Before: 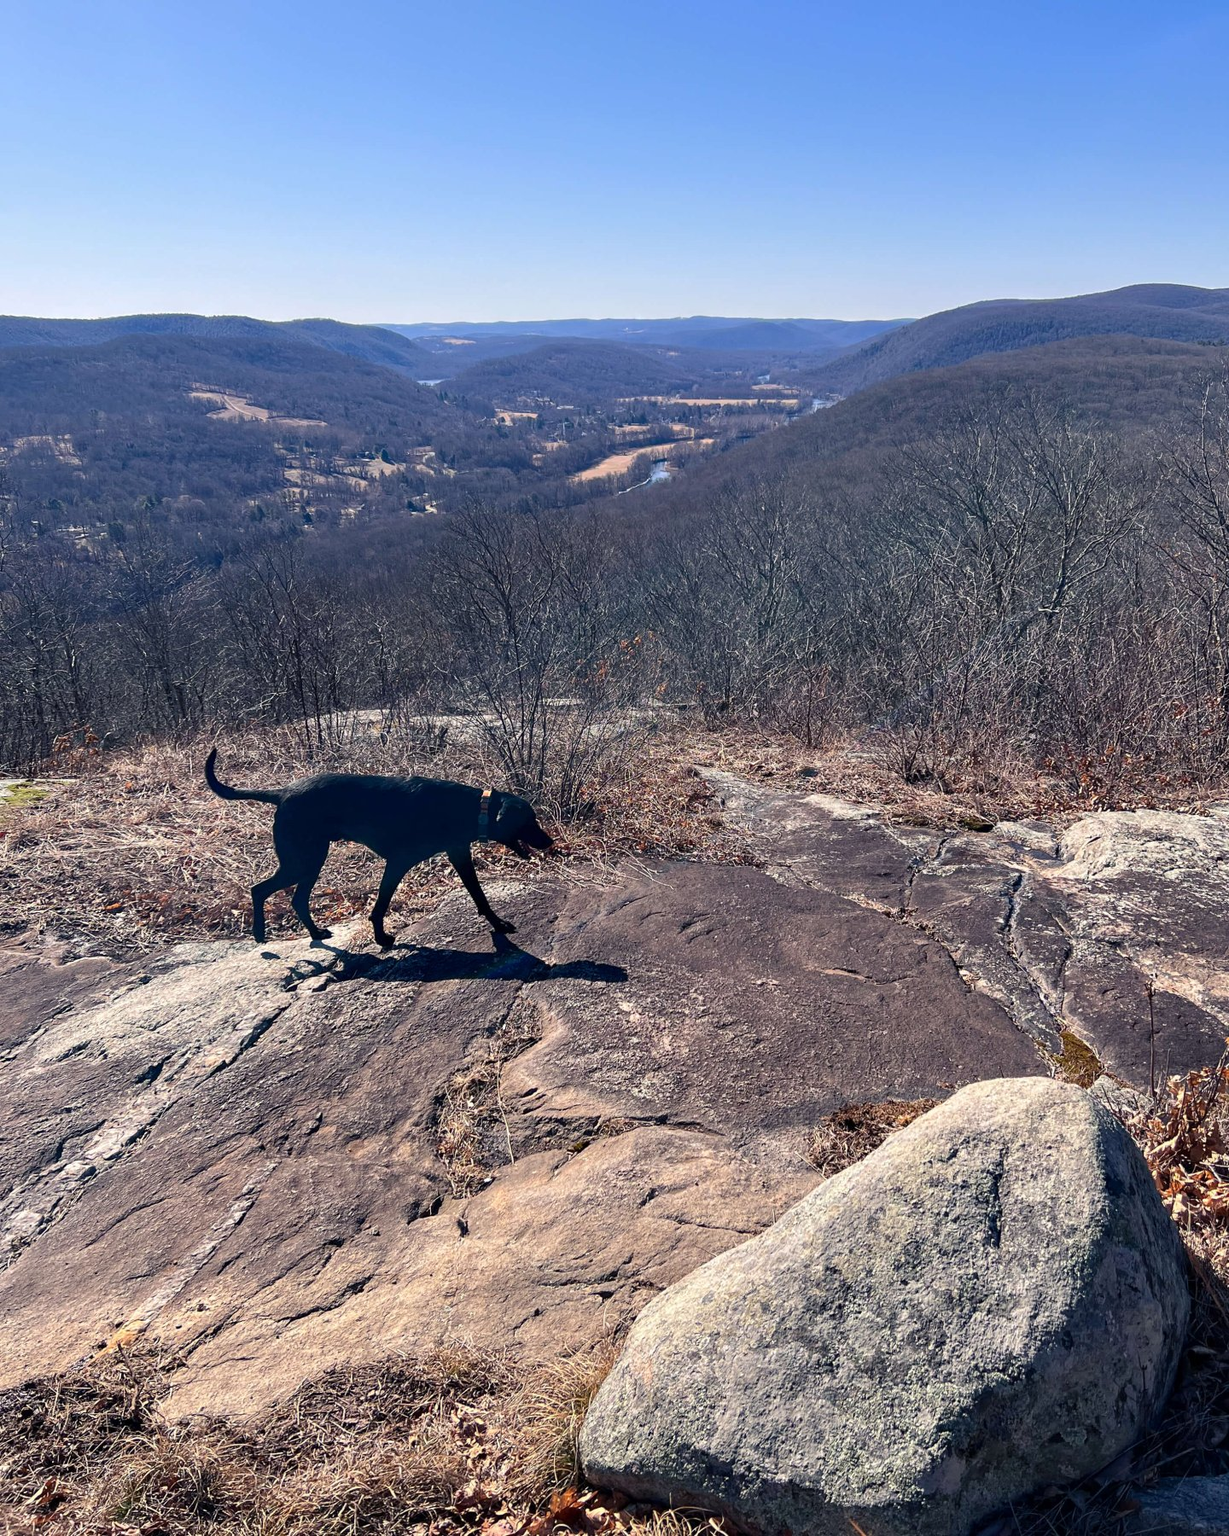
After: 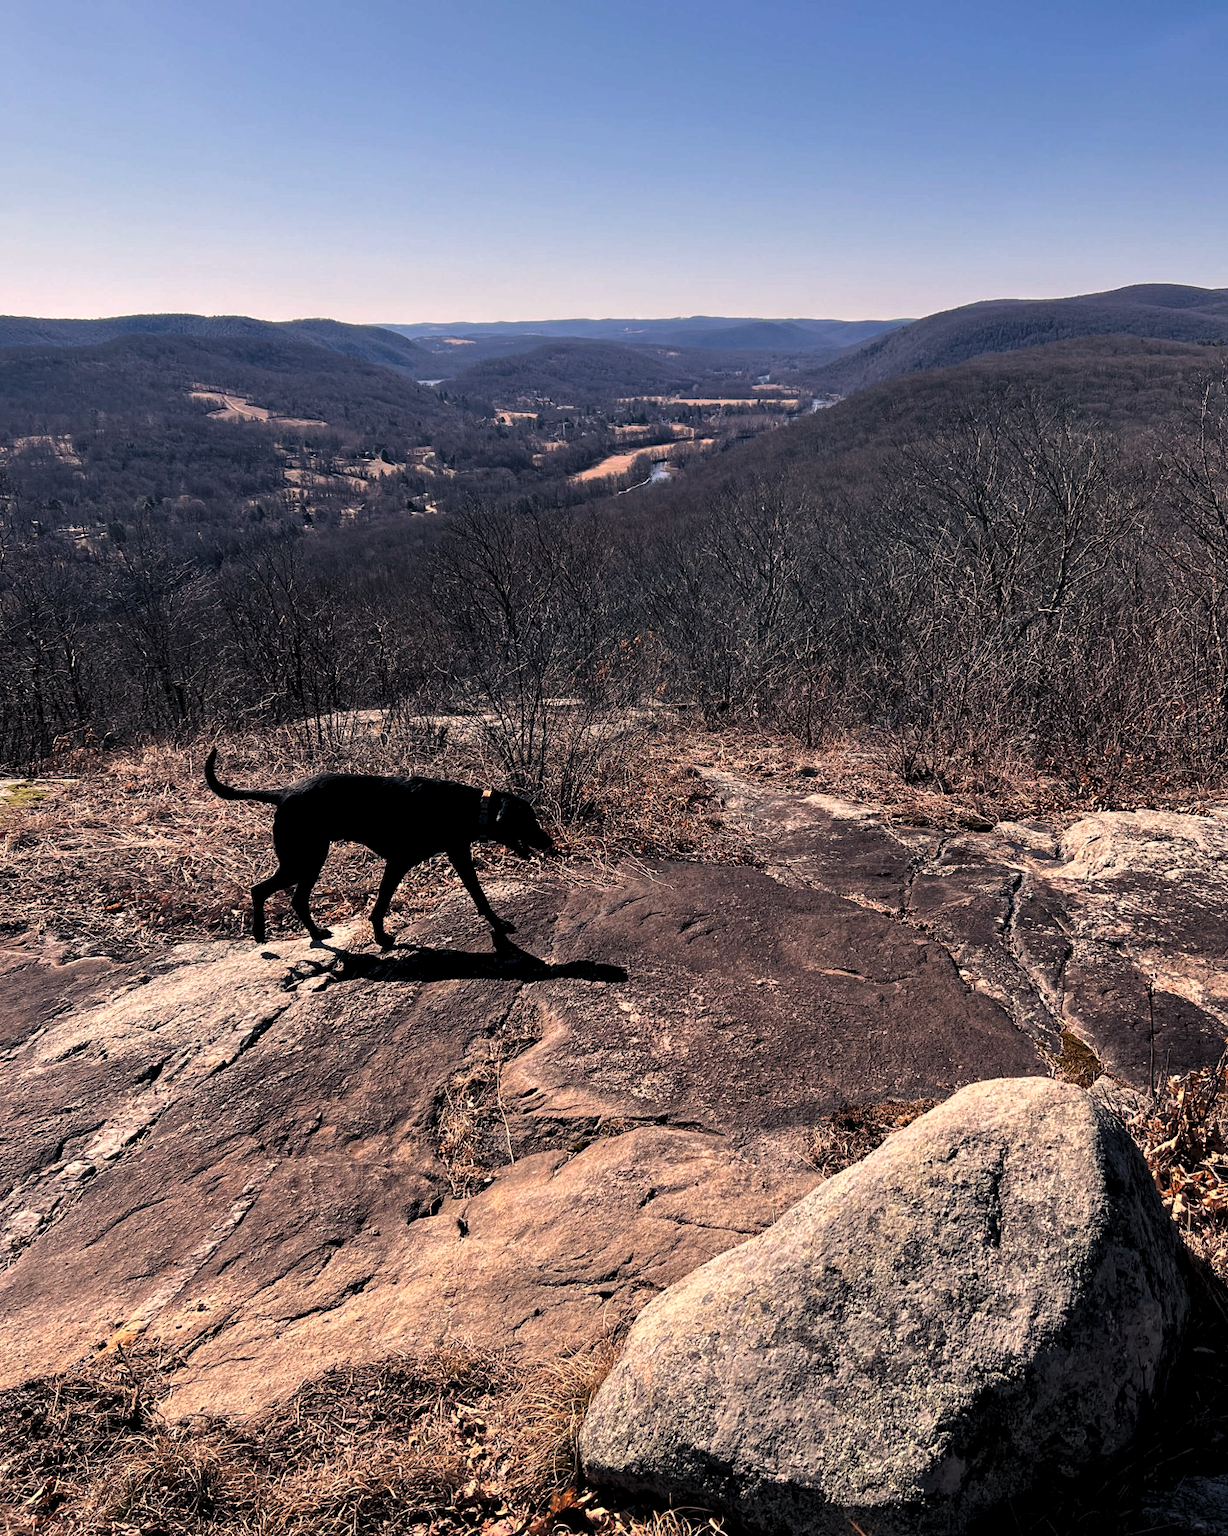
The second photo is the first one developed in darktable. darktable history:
white balance: red 1.127, blue 0.943
levels: levels [0.116, 0.574, 1]
